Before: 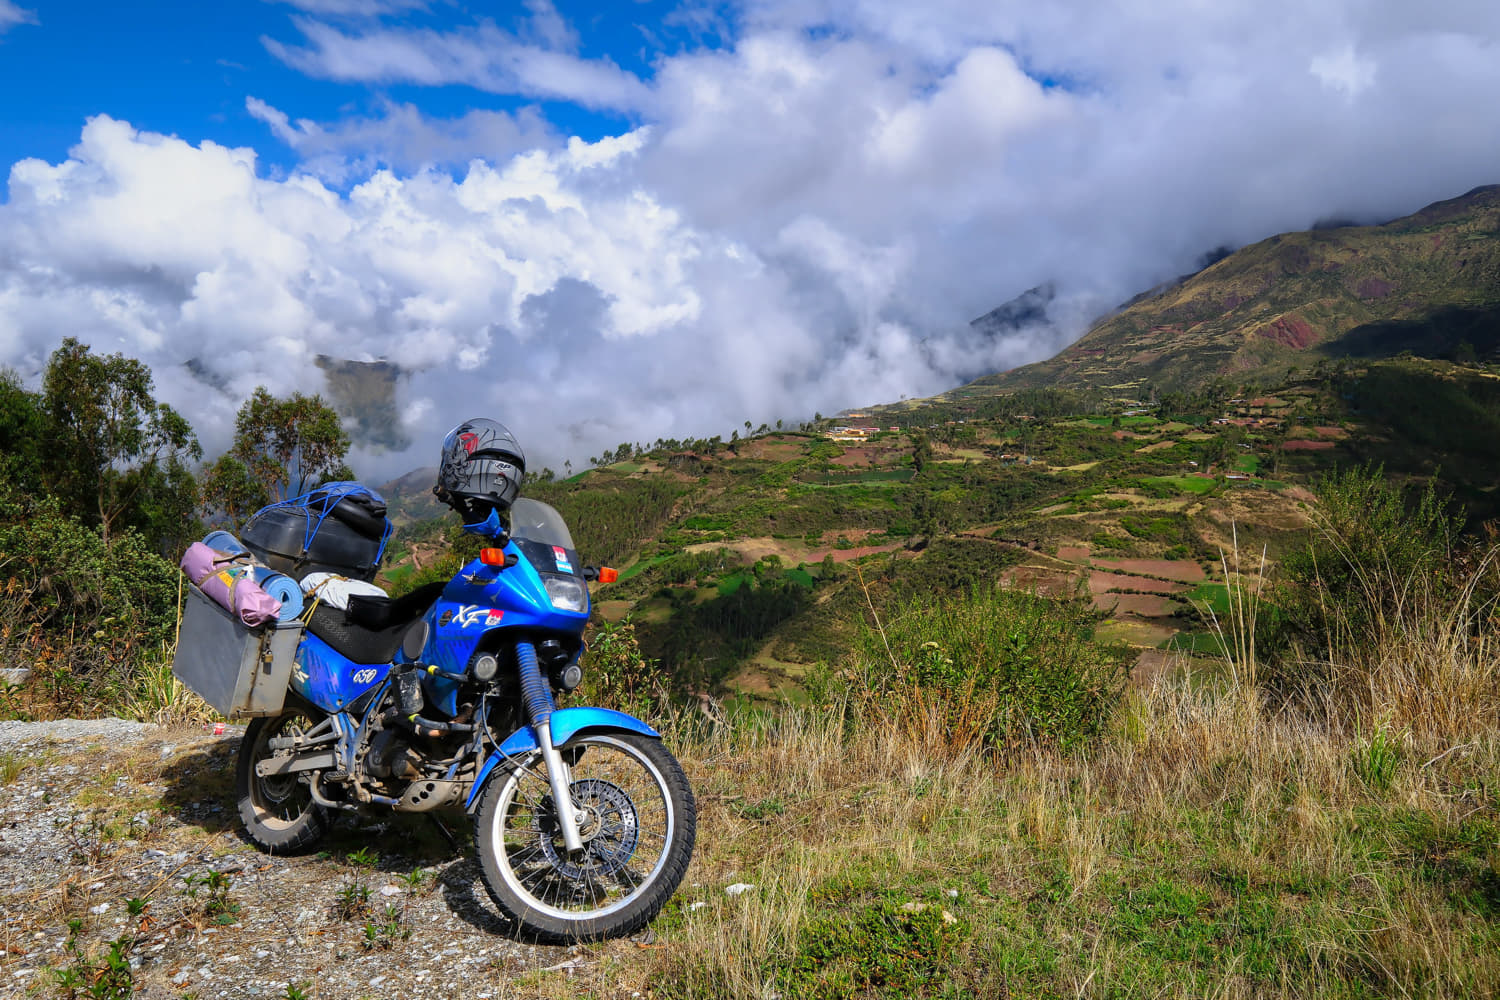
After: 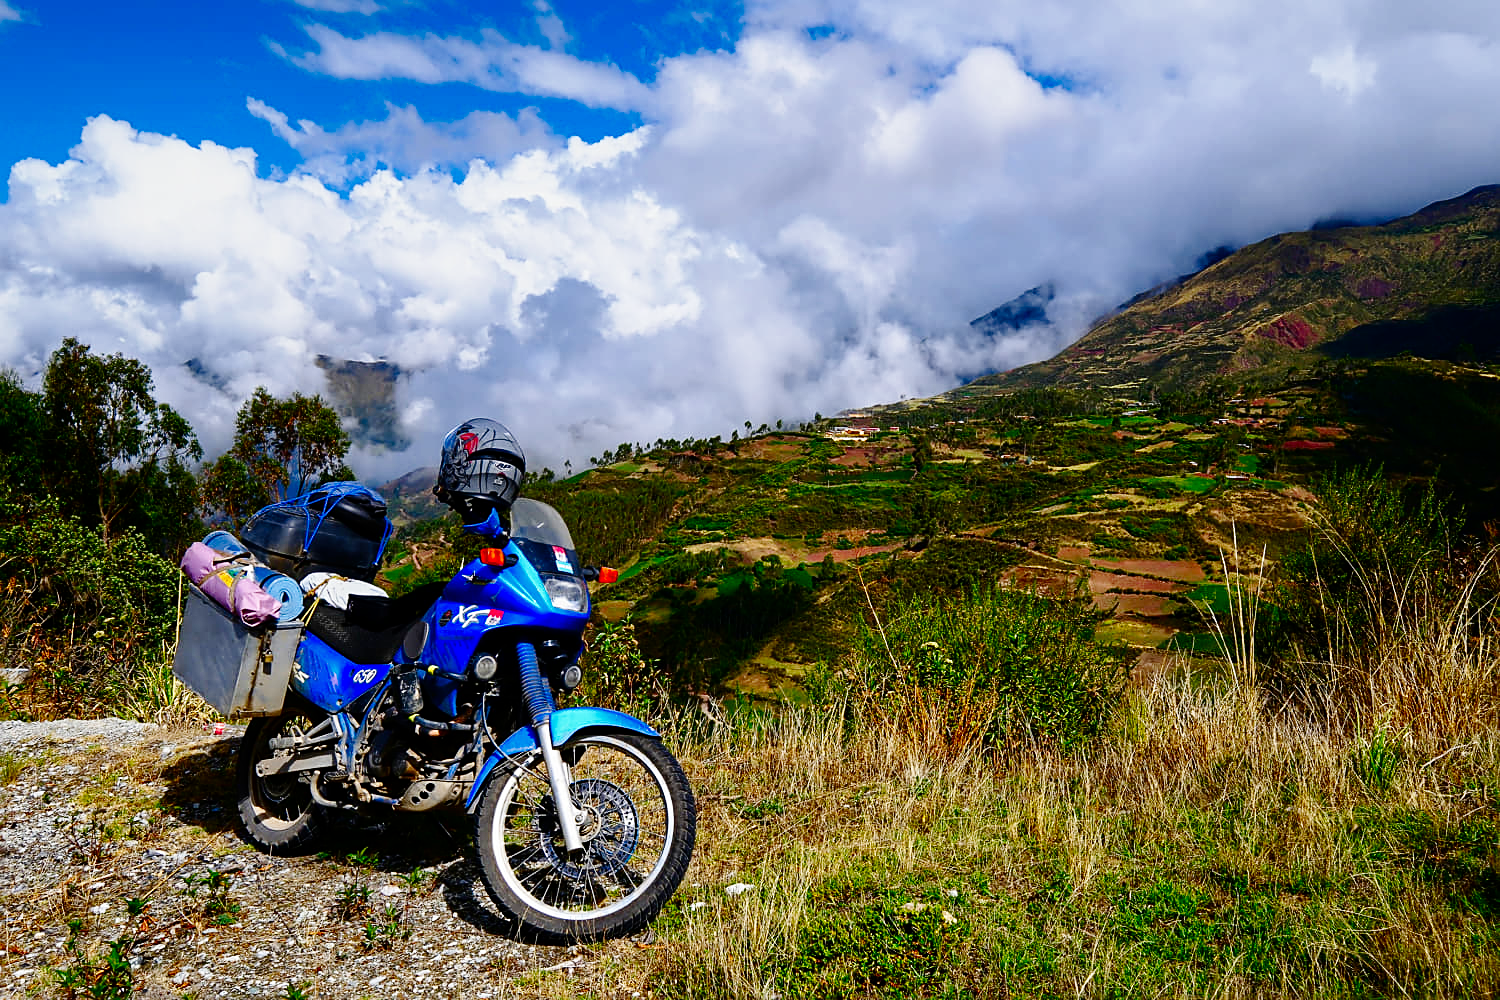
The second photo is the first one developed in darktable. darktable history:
base curve: curves: ch0 [(0, 0) (0.036, 0.025) (0.121, 0.166) (0.206, 0.329) (0.605, 0.79) (1, 1)], preserve colors none
contrast brightness saturation: brightness -0.25, saturation 0.2
sharpen: on, module defaults
